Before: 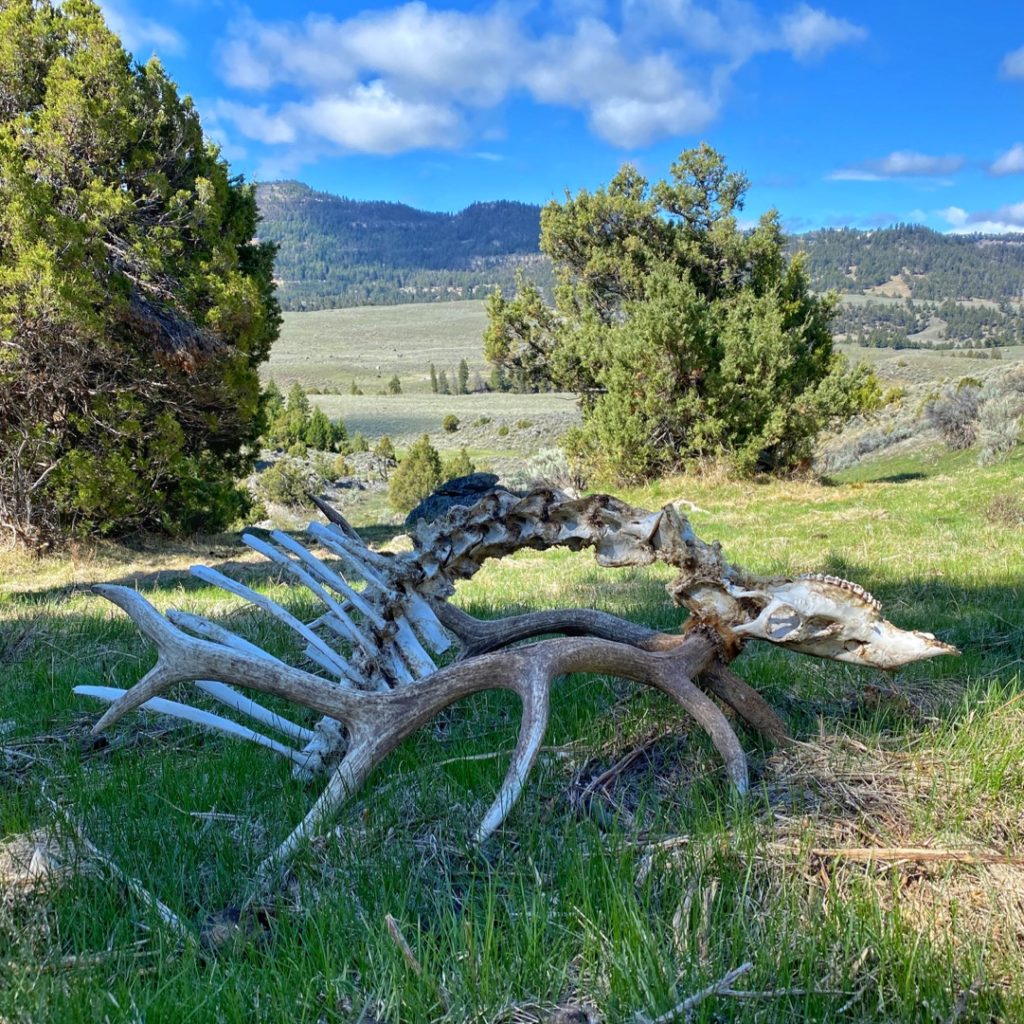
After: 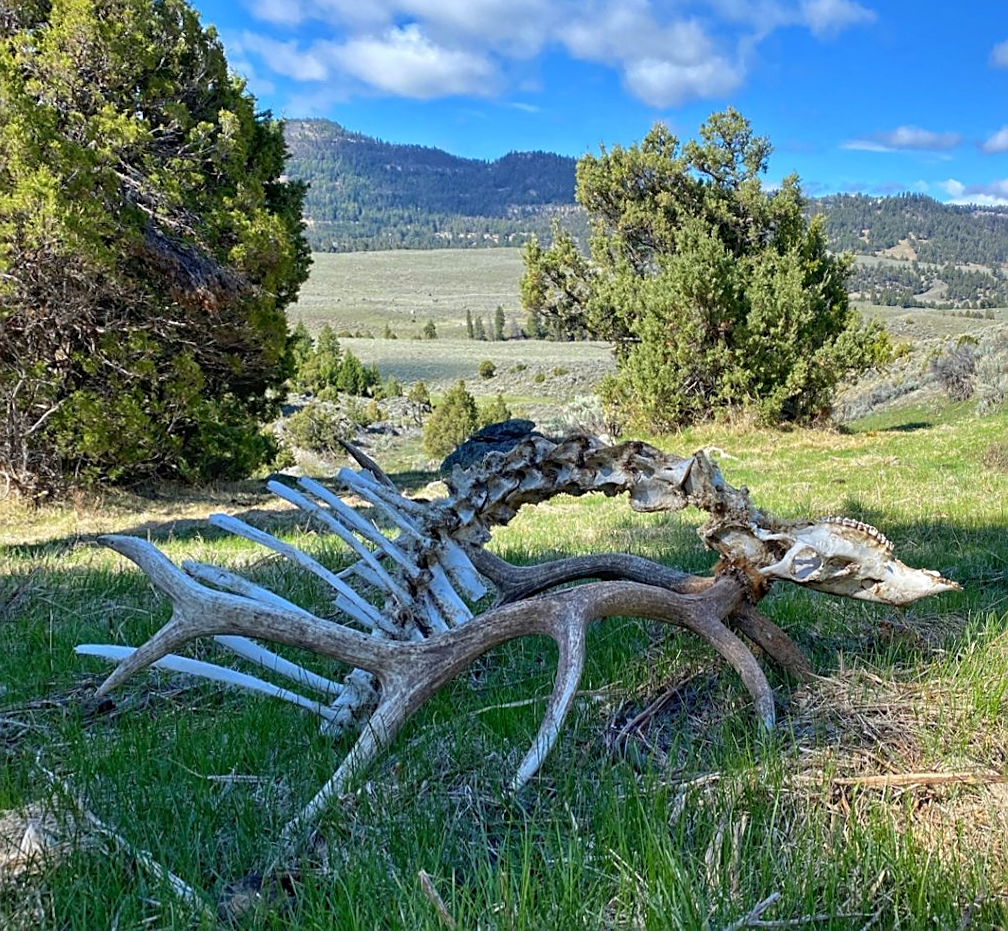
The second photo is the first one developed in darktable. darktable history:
sharpen: on, module defaults
rotate and perspective: rotation -0.013°, lens shift (vertical) -0.027, lens shift (horizontal) 0.178, crop left 0.016, crop right 0.989, crop top 0.082, crop bottom 0.918
